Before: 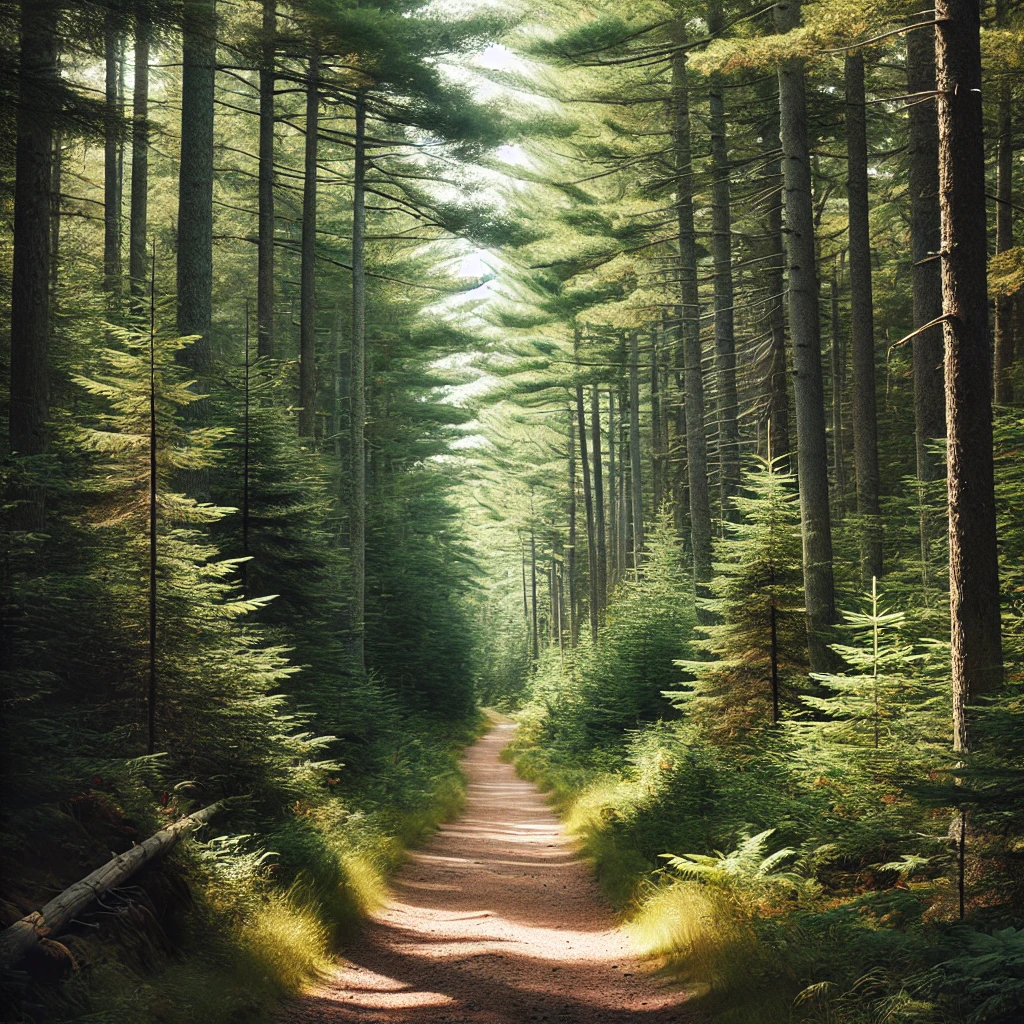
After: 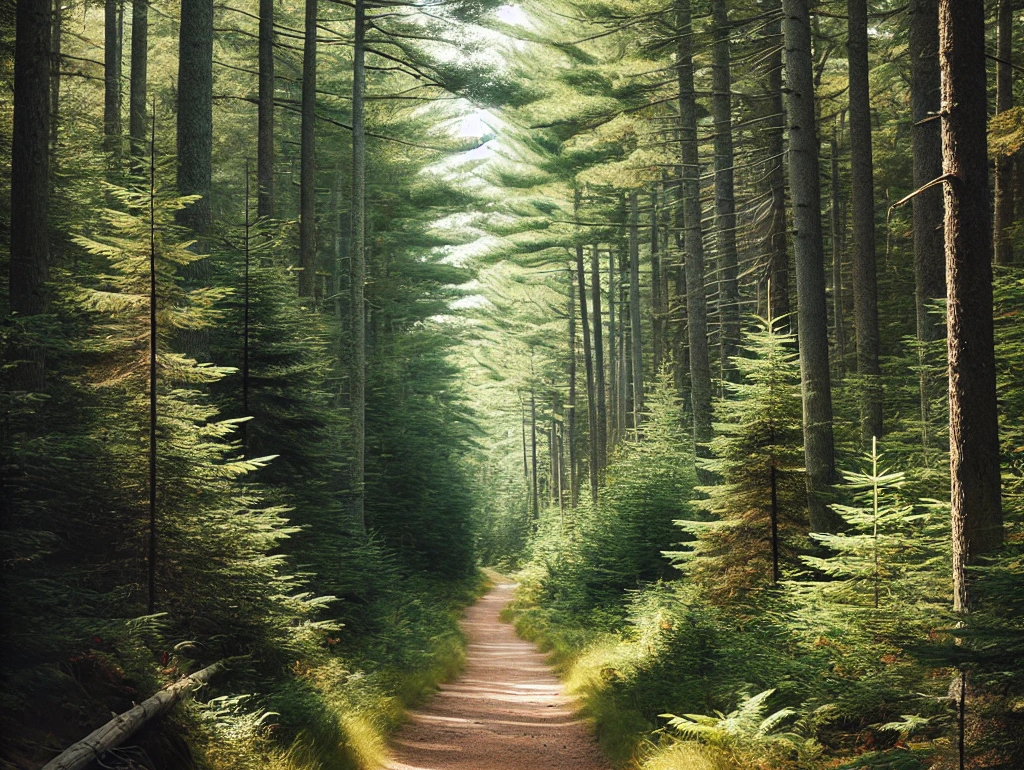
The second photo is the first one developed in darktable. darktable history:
crop: top 13.733%, bottom 11.051%
